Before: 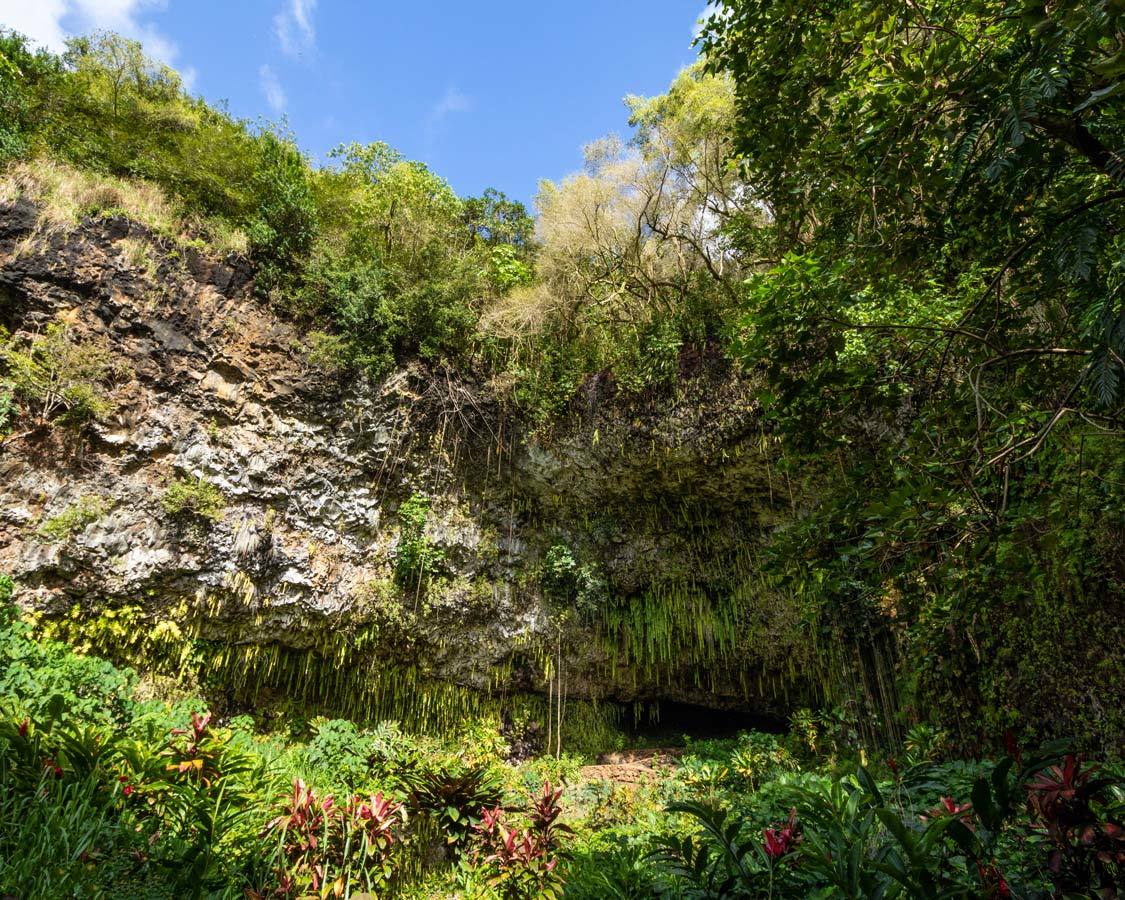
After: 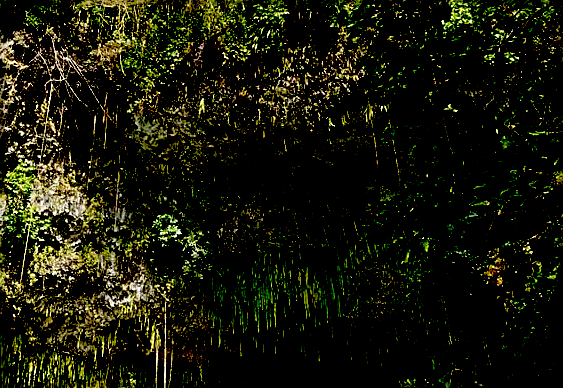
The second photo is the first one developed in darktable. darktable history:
exposure: black level correction 0.099, exposure -0.091 EV, compensate highlight preservation false
sharpen: on, module defaults
color zones: curves: ch0 [(0, 0.5) (0.143, 0.5) (0.286, 0.5) (0.429, 0.5) (0.571, 0.5) (0.714, 0.476) (0.857, 0.5) (1, 0.5)]; ch2 [(0, 0.5) (0.143, 0.5) (0.286, 0.5) (0.429, 0.5) (0.571, 0.5) (0.714, 0.487) (0.857, 0.5) (1, 0.5)]
crop: left 35.049%, top 36.796%, right 14.85%, bottom 20.007%
